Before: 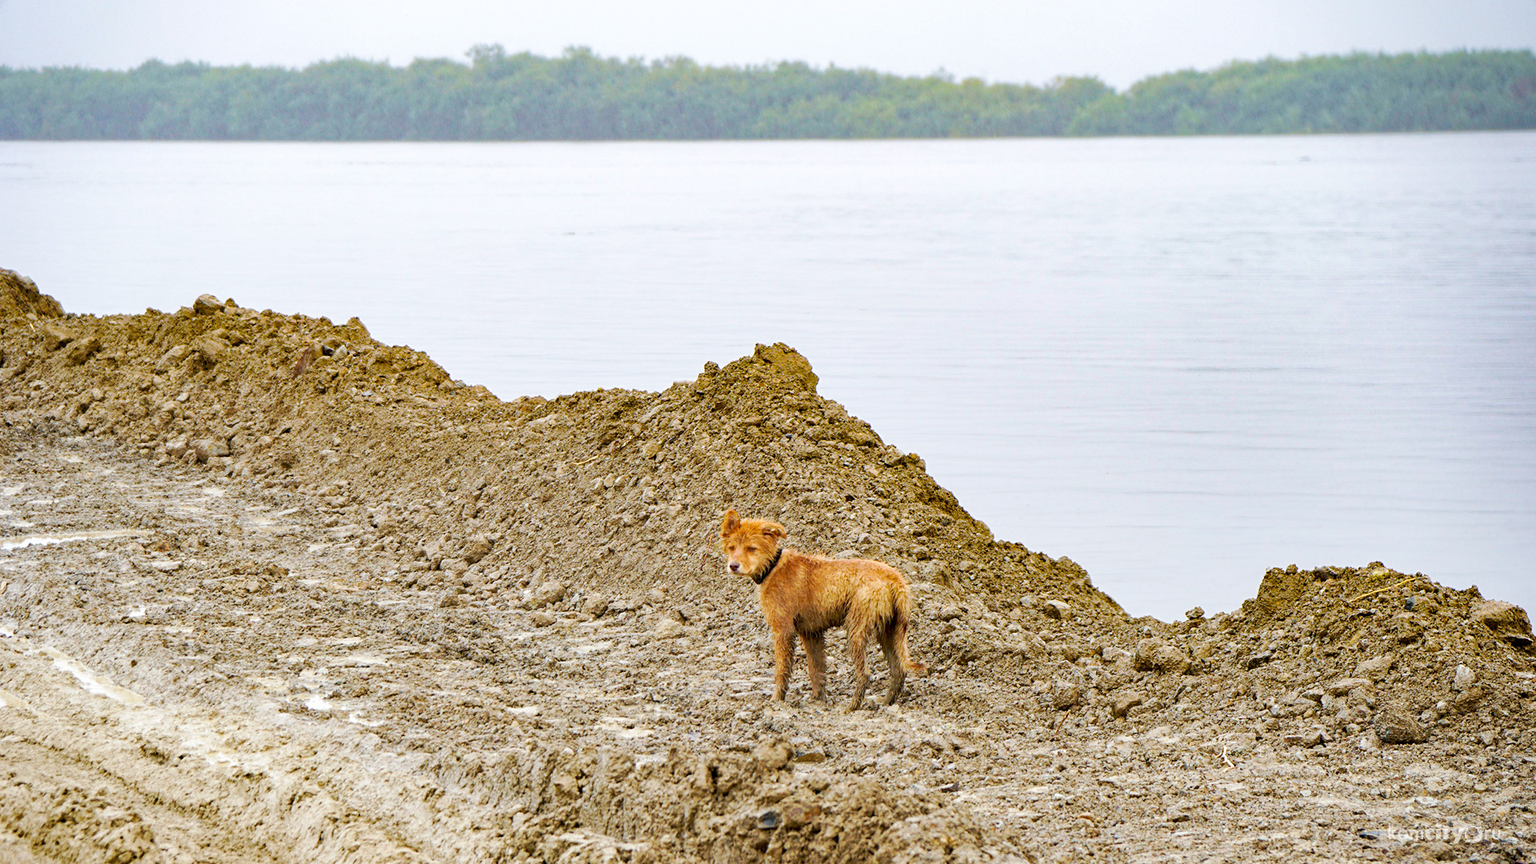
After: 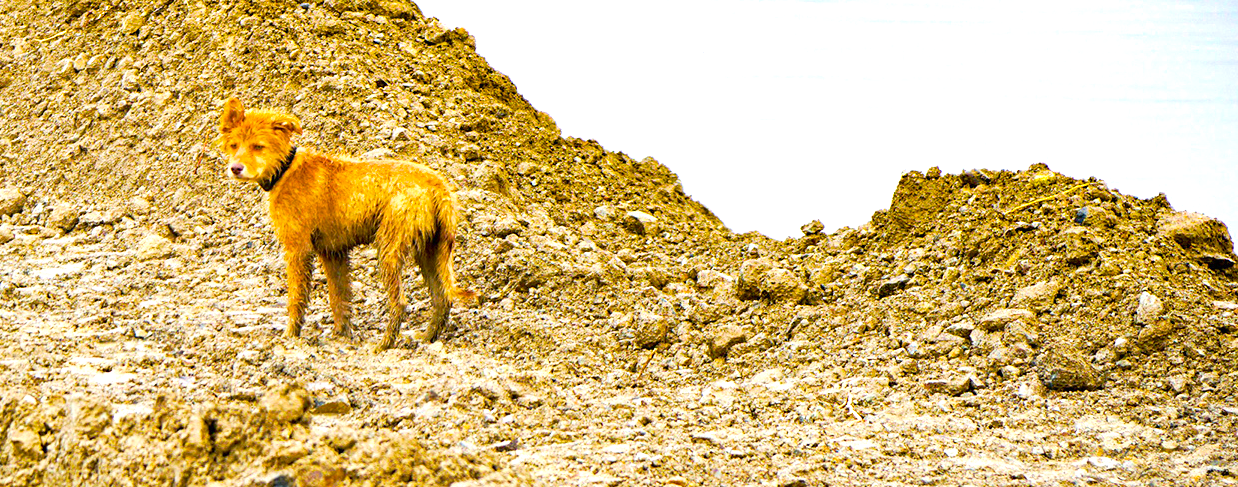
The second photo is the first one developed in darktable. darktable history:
crop and rotate: left 35.479%, top 49.941%, bottom 4.939%
exposure: black level correction 0, exposure 0.698 EV, compensate highlight preservation false
color balance rgb: shadows lift › chroma 4.163%, shadows lift › hue 254.32°, perceptual saturation grading › global saturation 30.071%, global vibrance 34.258%
